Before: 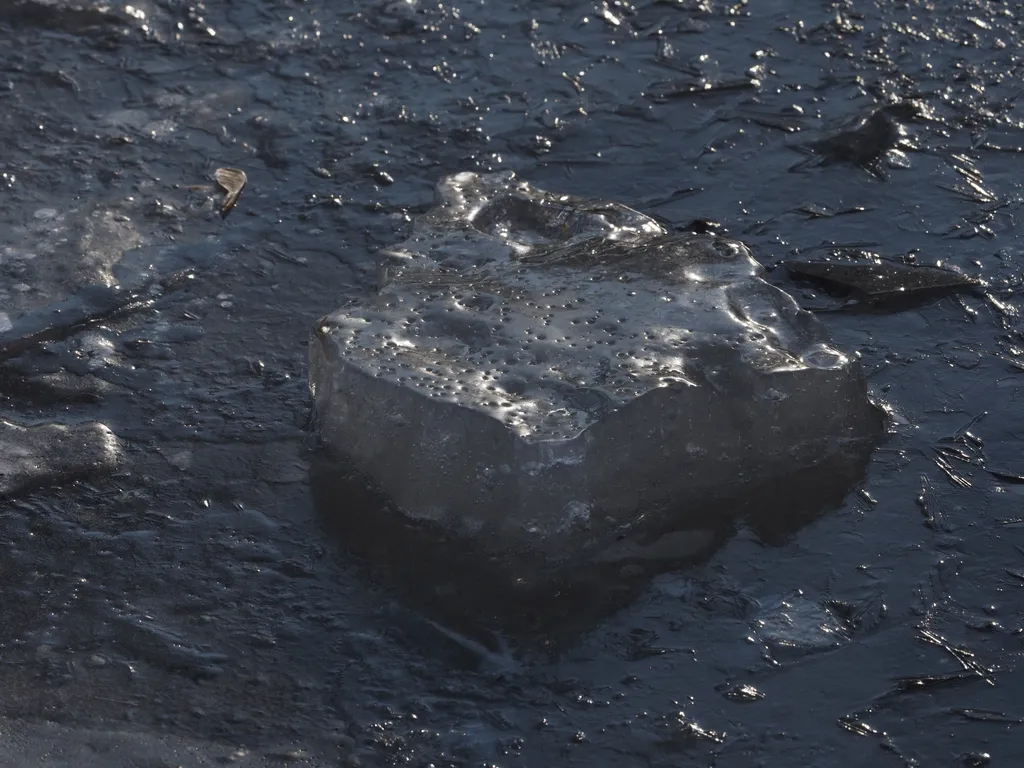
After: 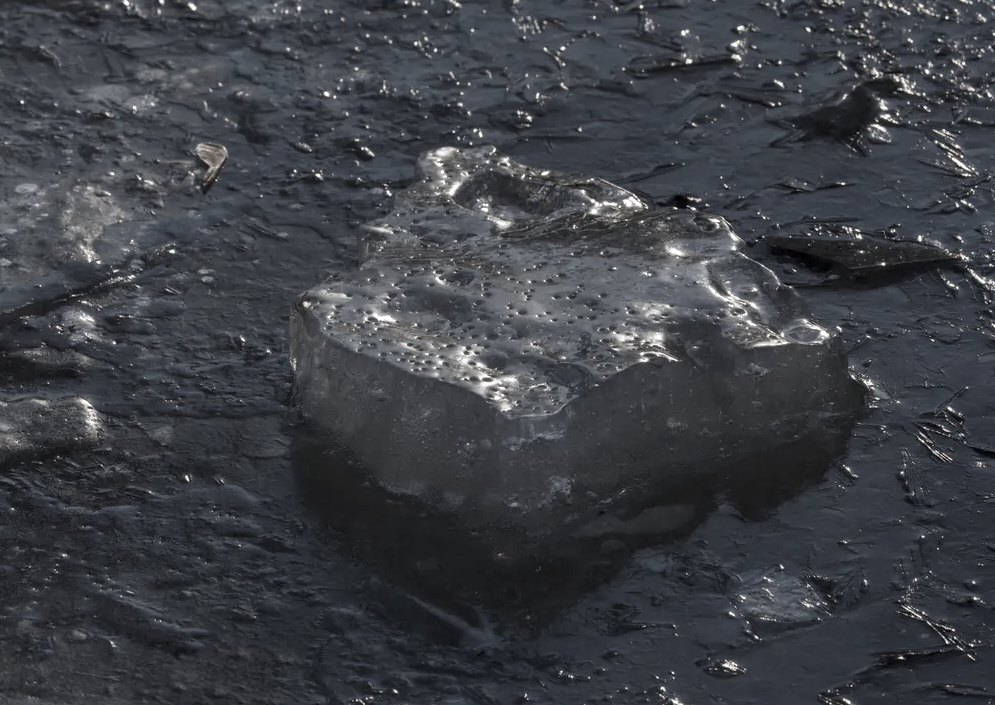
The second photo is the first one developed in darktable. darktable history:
local contrast: detail 130%
color balance rgb: perceptual saturation grading › global saturation -28.212%, perceptual saturation grading › highlights -21.103%, perceptual saturation grading › mid-tones -23.676%, perceptual saturation grading › shadows -23.719%, global vibrance 20%
crop: left 1.863%, top 3.328%, right 0.969%, bottom 4.846%
